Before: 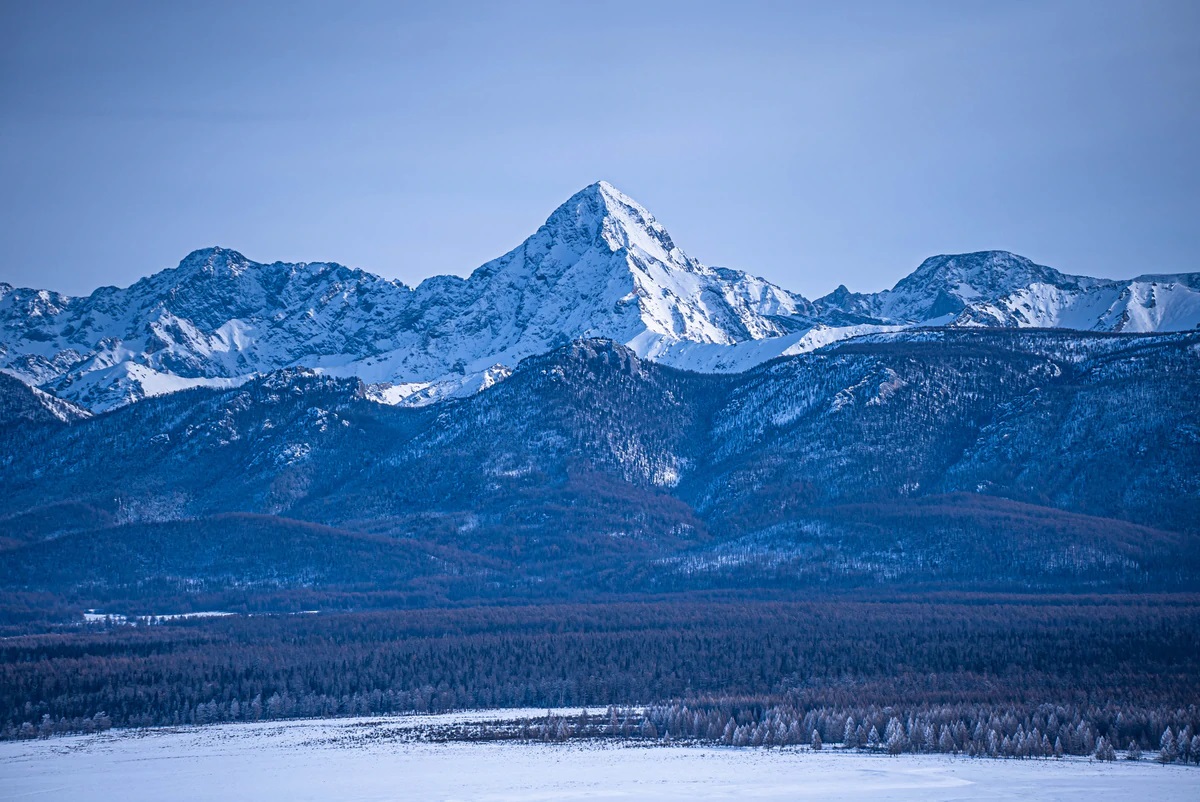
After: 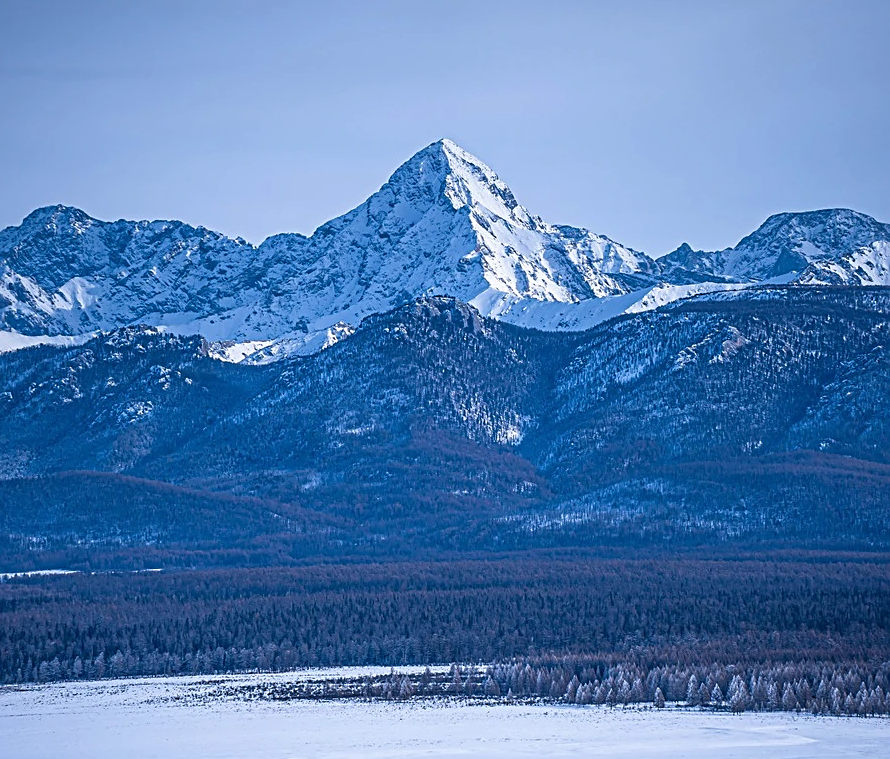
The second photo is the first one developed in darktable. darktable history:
sharpen: on, module defaults
white balance: emerald 1
crop and rotate: left 13.15%, top 5.251%, right 12.609%
